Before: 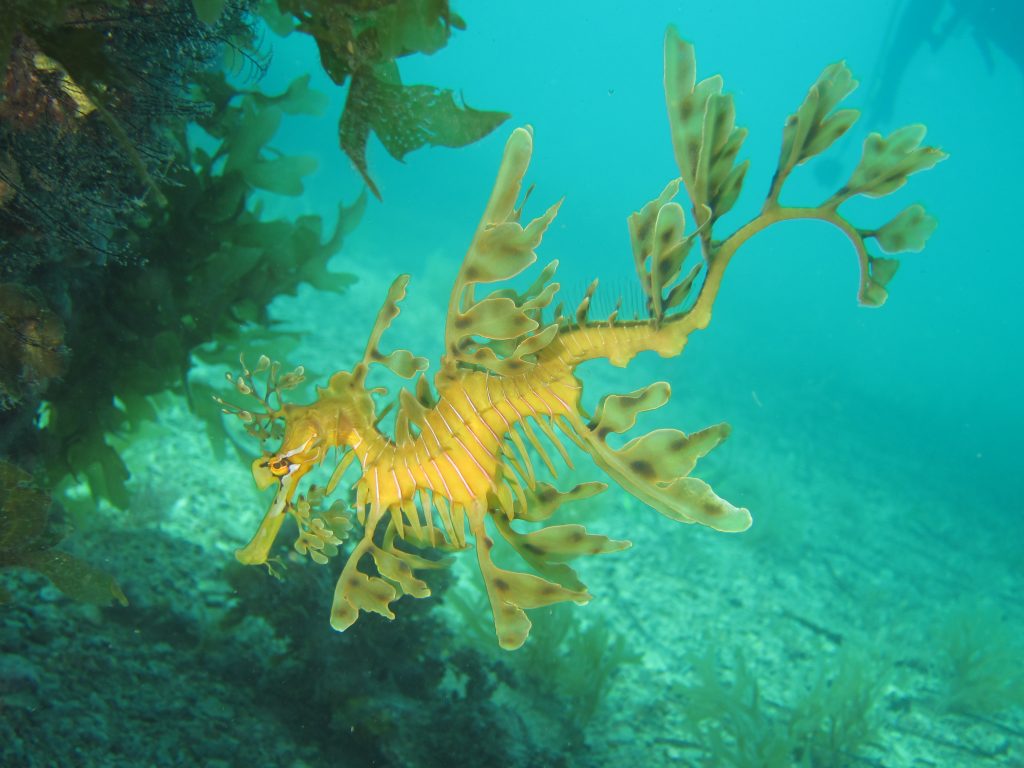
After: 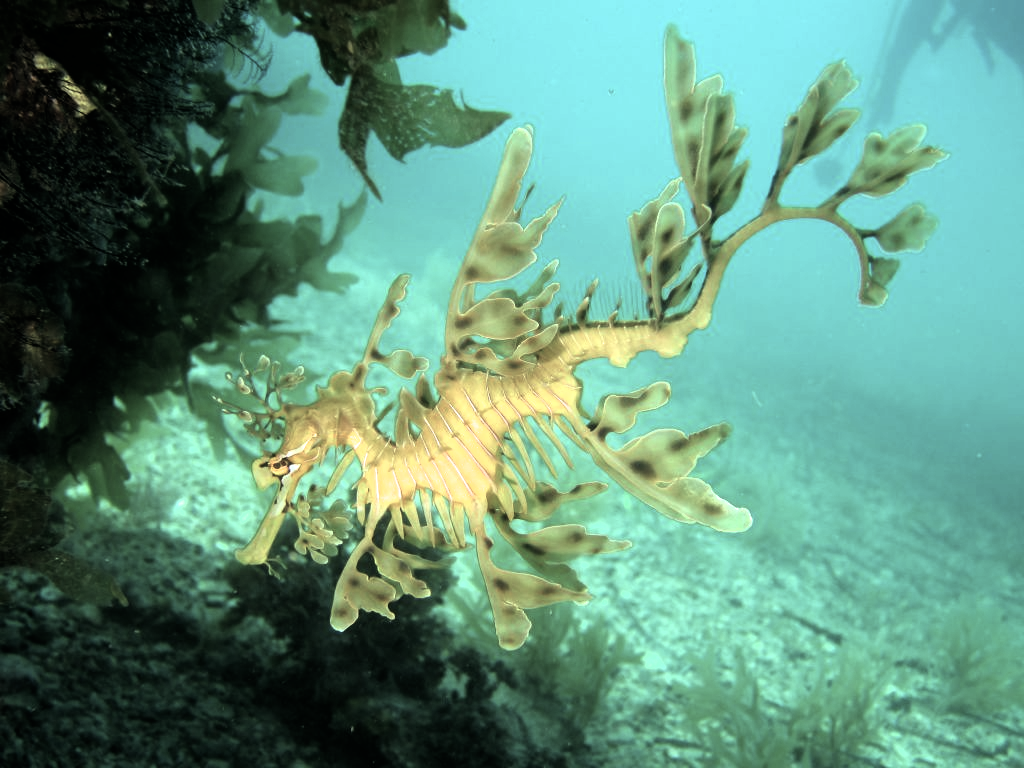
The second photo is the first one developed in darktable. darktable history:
filmic rgb: black relative exposure -8.2 EV, white relative exposure 2.2 EV, threshold 3 EV, hardness 7.11, latitude 85.74%, contrast 1.696, highlights saturation mix -4%, shadows ↔ highlights balance -2.69%, color science v5 (2021), contrast in shadows safe, contrast in highlights safe, enable highlight reconstruction true
color balance: lift [1, 0.994, 1.002, 1.006], gamma [0.957, 1.081, 1.016, 0.919], gain [0.97, 0.972, 1.01, 1.028], input saturation 91.06%, output saturation 79.8%
